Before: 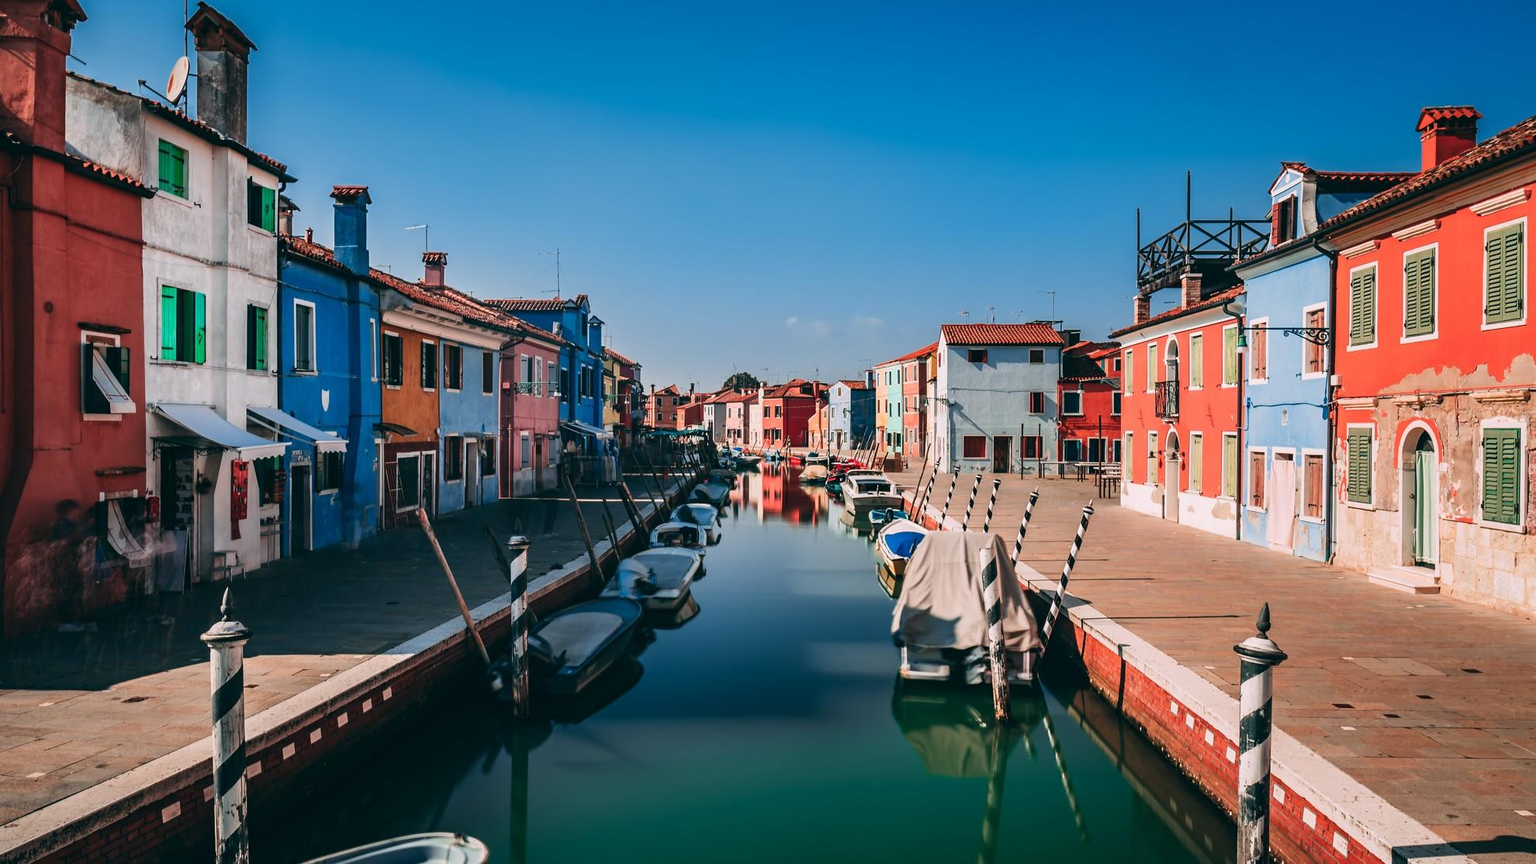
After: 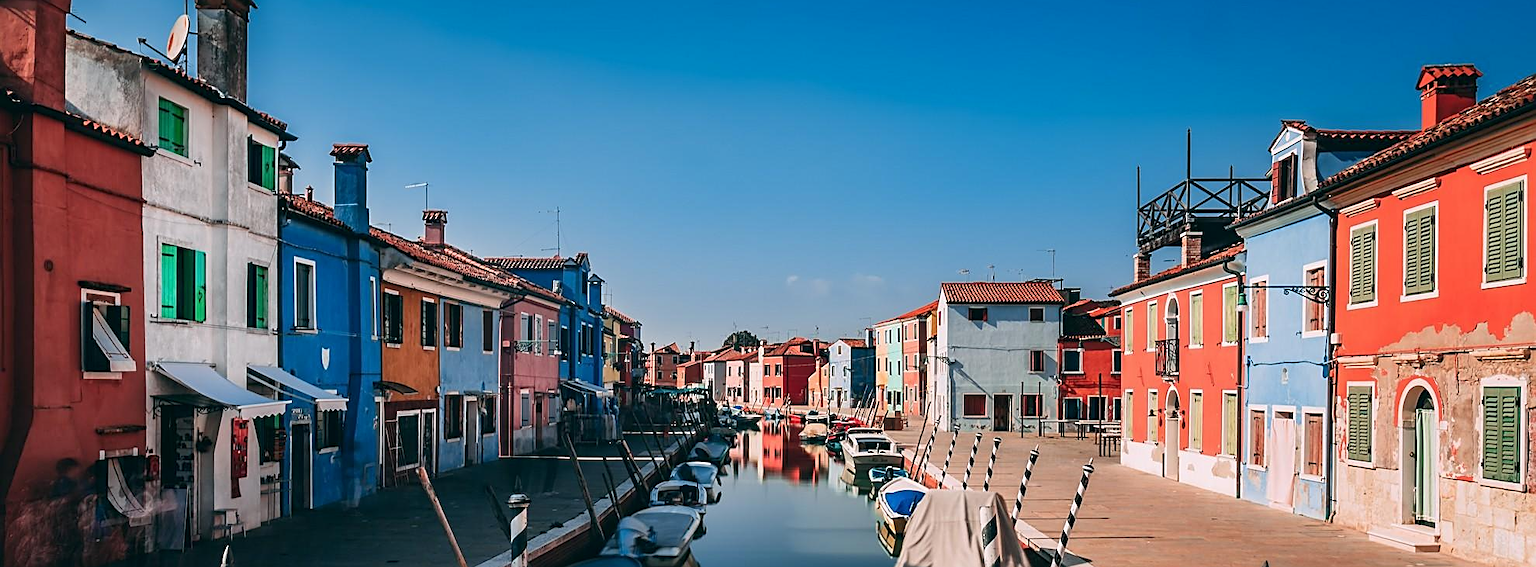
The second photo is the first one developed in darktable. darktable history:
crop and rotate: top 4.848%, bottom 29.503%
sharpen: amount 0.6
exposure: black level correction 0.001, compensate highlight preservation false
